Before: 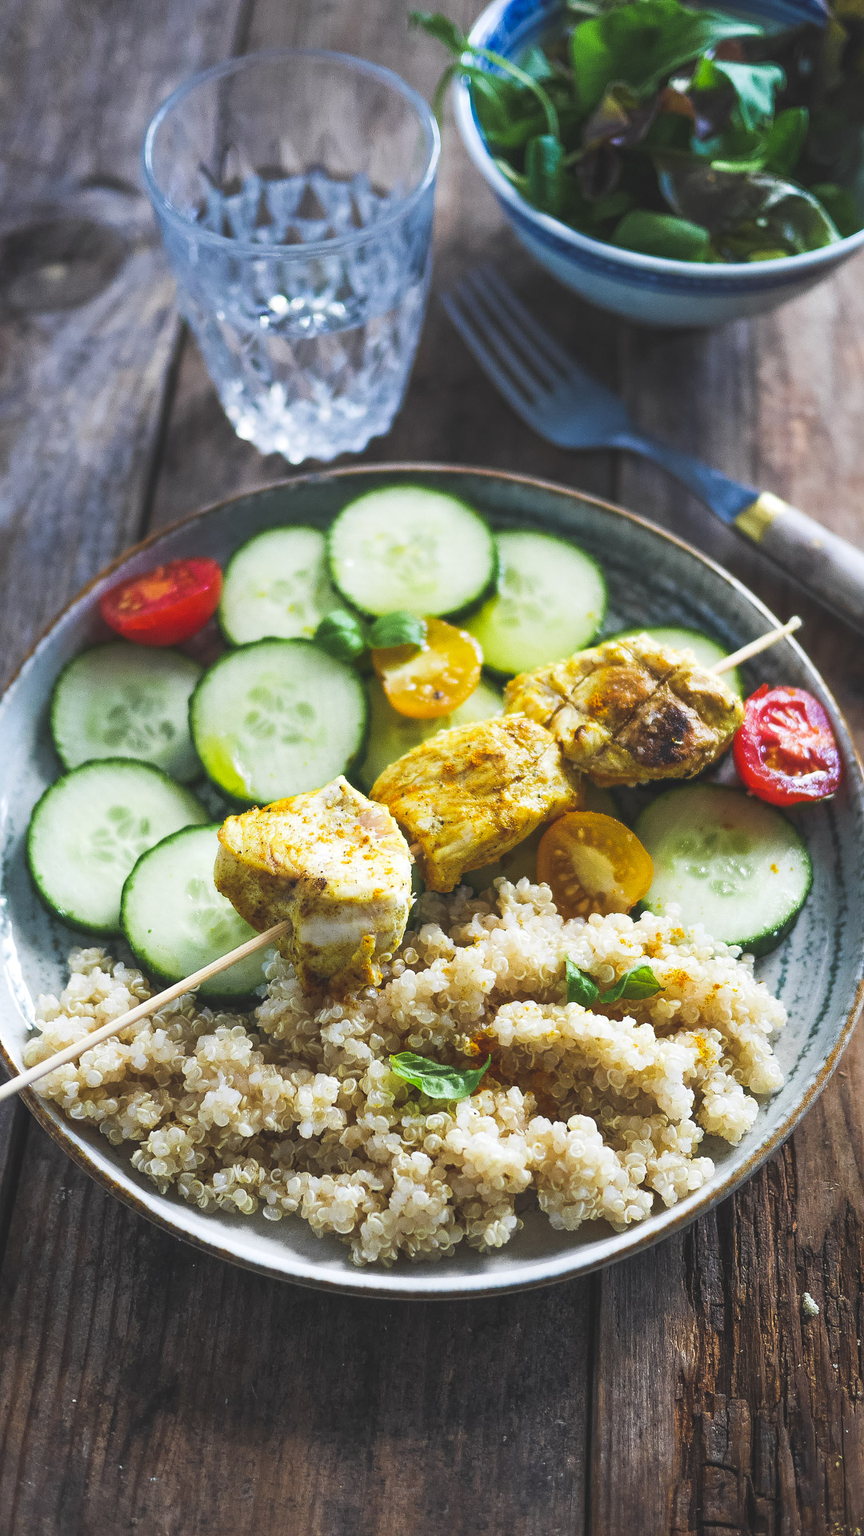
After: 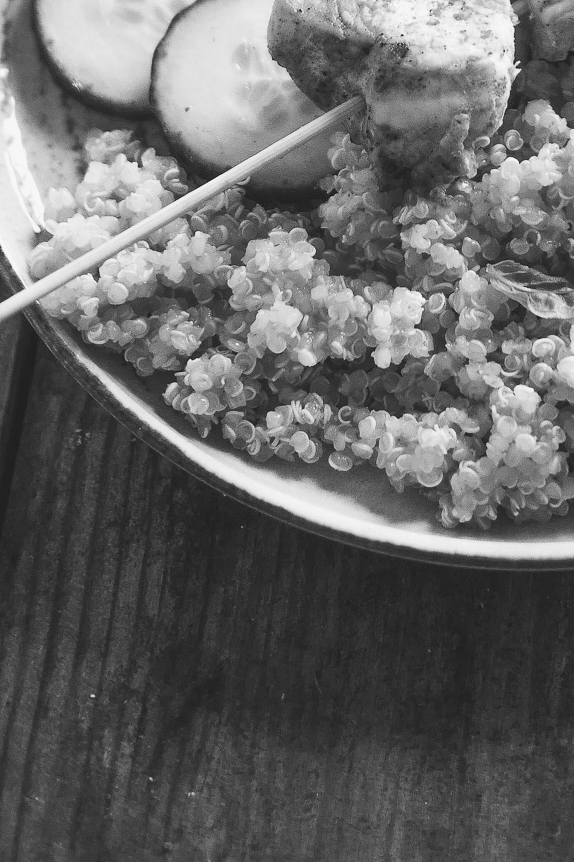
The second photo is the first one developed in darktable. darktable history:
color calibration: output gray [0.21, 0.42, 0.37, 0], illuminant same as pipeline (D50), adaptation XYZ, x 0.346, y 0.358, temperature 5003.64 K, saturation algorithm version 1 (2020)
crop and rotate: top 54.965%, right 46.76%, bottom 0.102%
